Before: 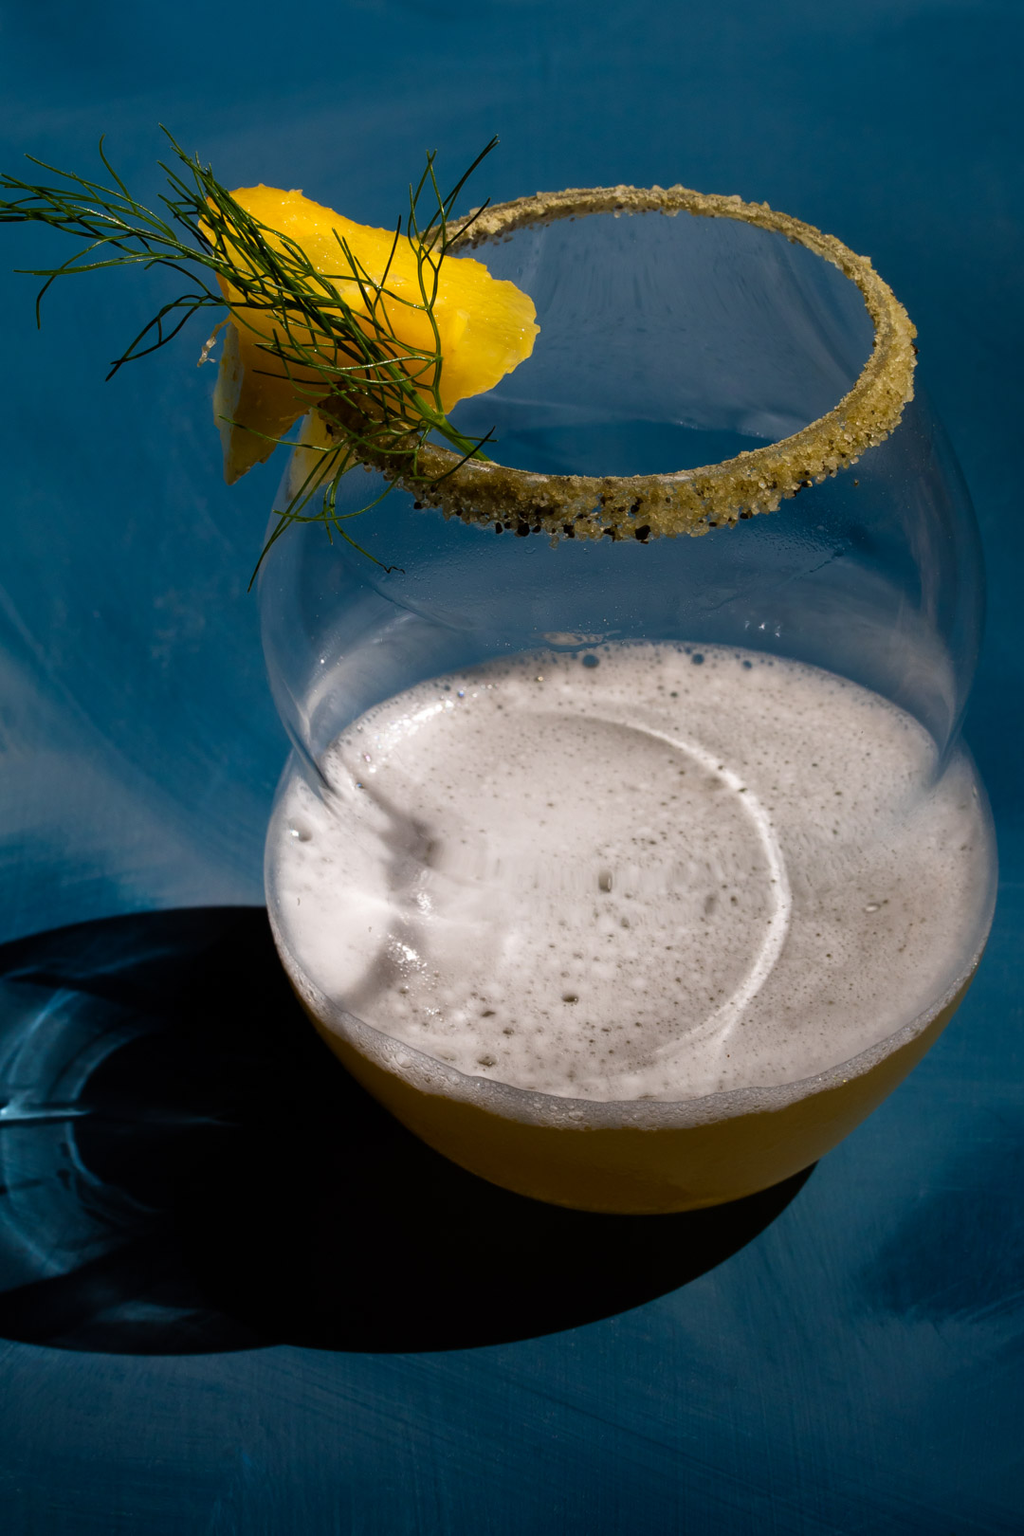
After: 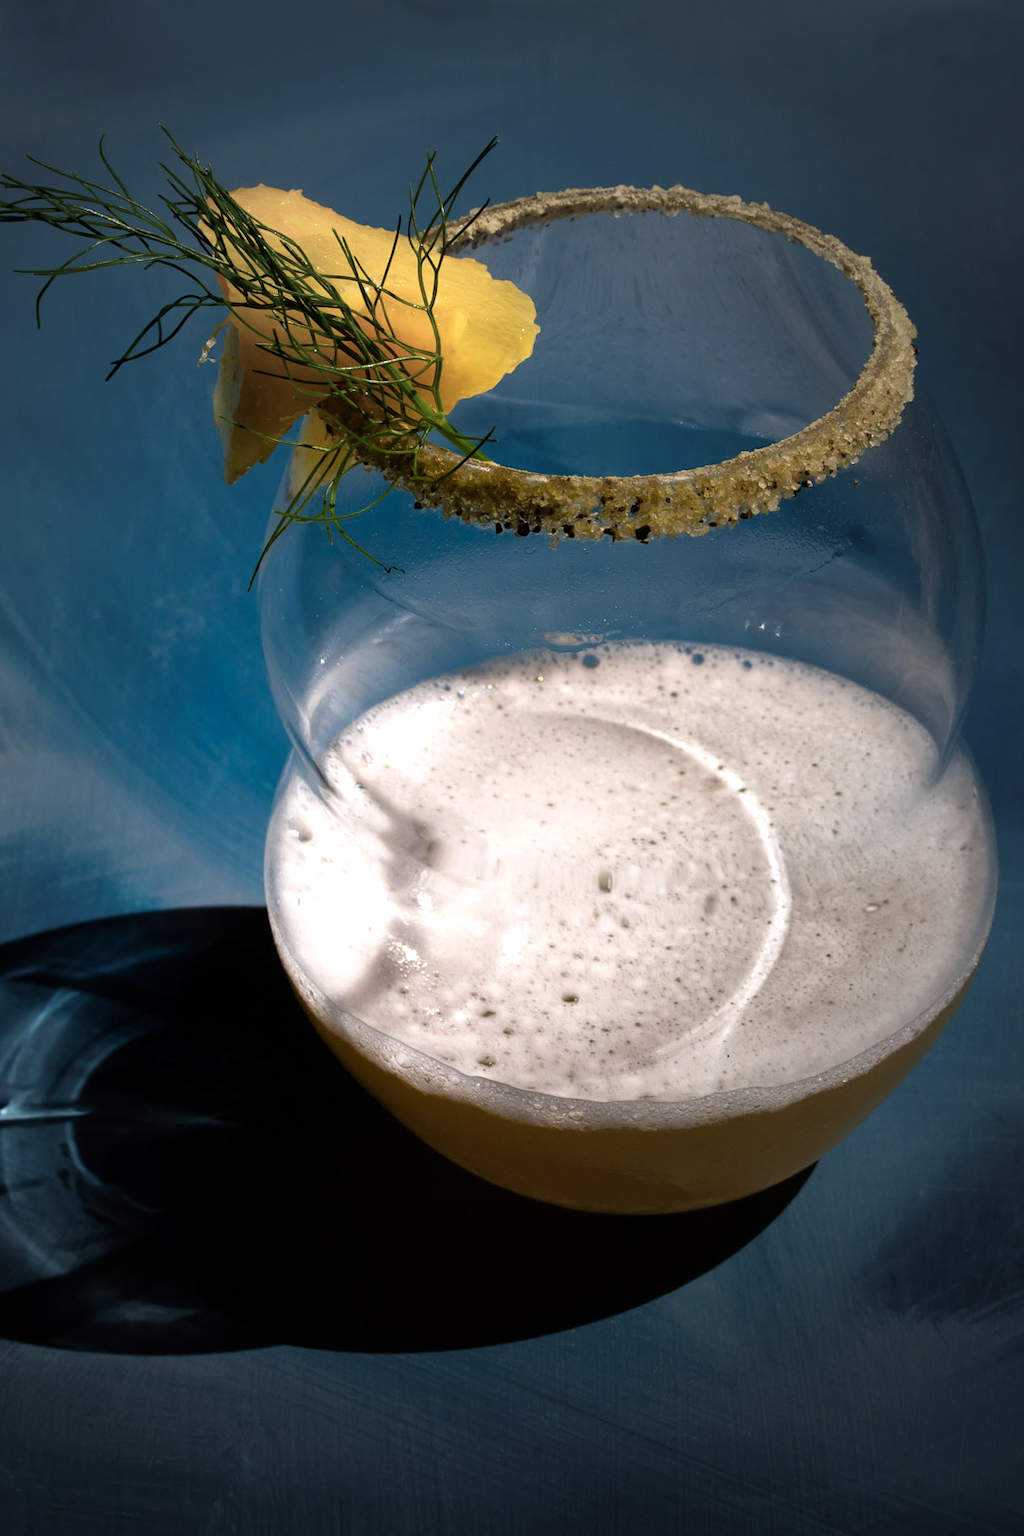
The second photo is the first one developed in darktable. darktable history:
exposure: exposure 0.6 EV, compensate highlight preservation false
tone equalizer: on, module defaults
vignetting: fall-off start 33.76%, fall-off radius 64.94%, brightness -0.575, center (-0.12, -0.002), width/height ratio 0.959
